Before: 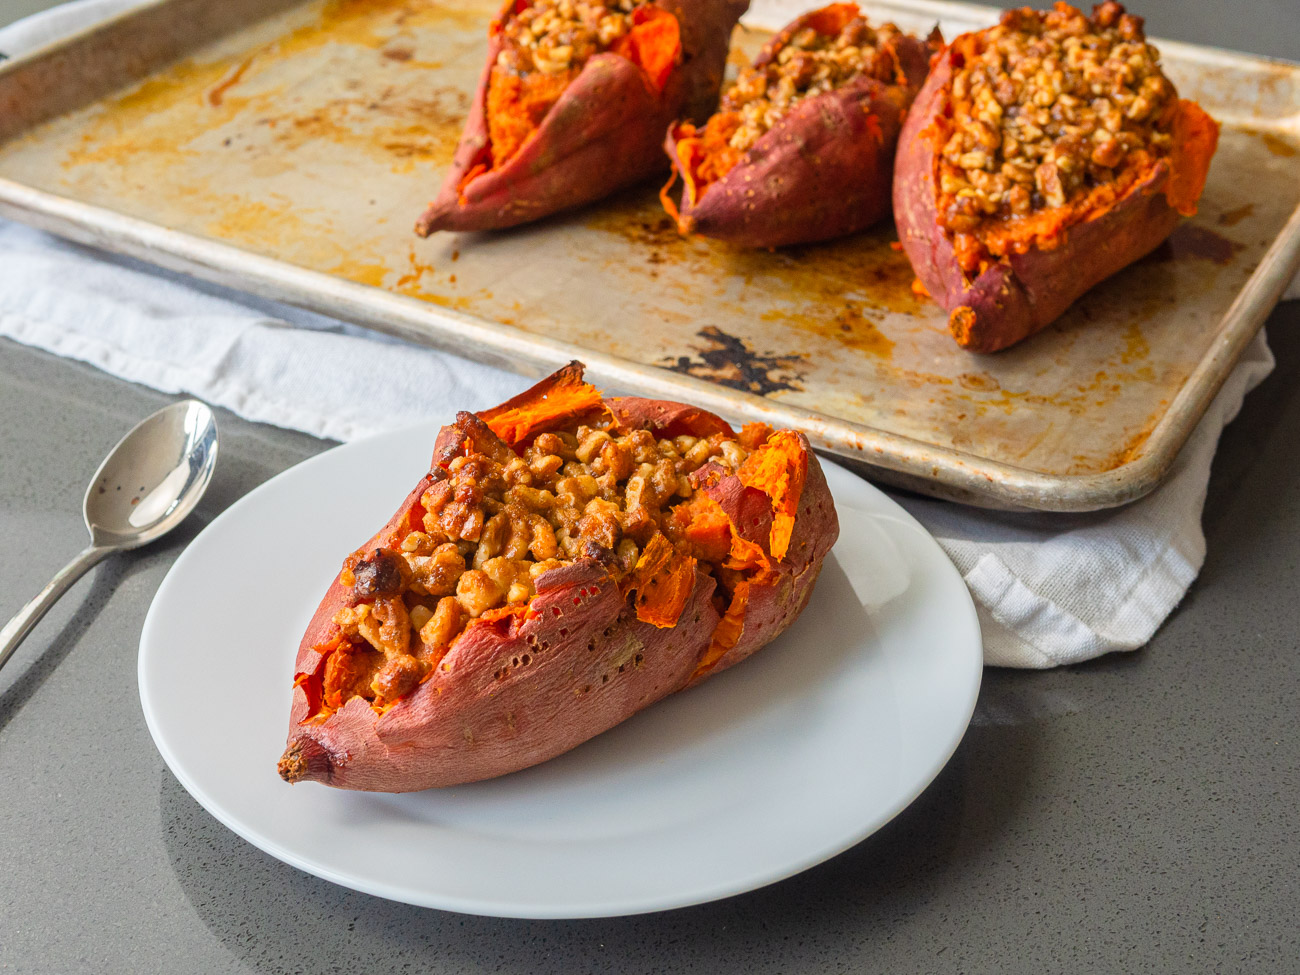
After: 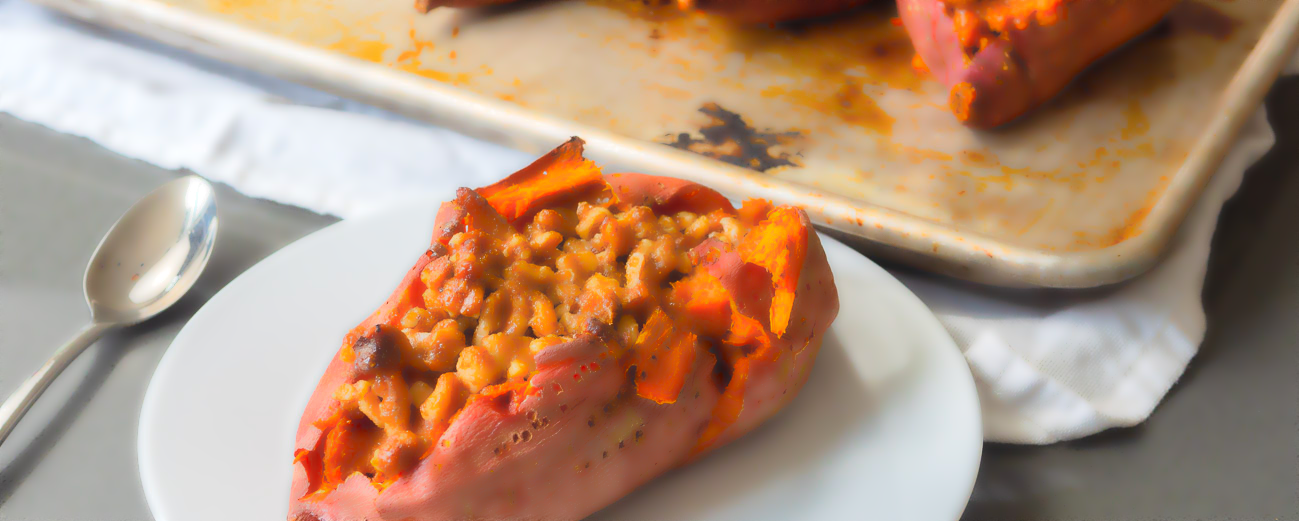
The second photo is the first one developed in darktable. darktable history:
contrast brightness saturation: contrast 0.05, brightness 0.06, saturation 0.01
lowpass: radius 4, soften with bilateral filter, unbound 0
crop and rotate: top 23.043%, bottom 23.437%
exposure: exposure 0.15 EV, compensate highlight preservation false
